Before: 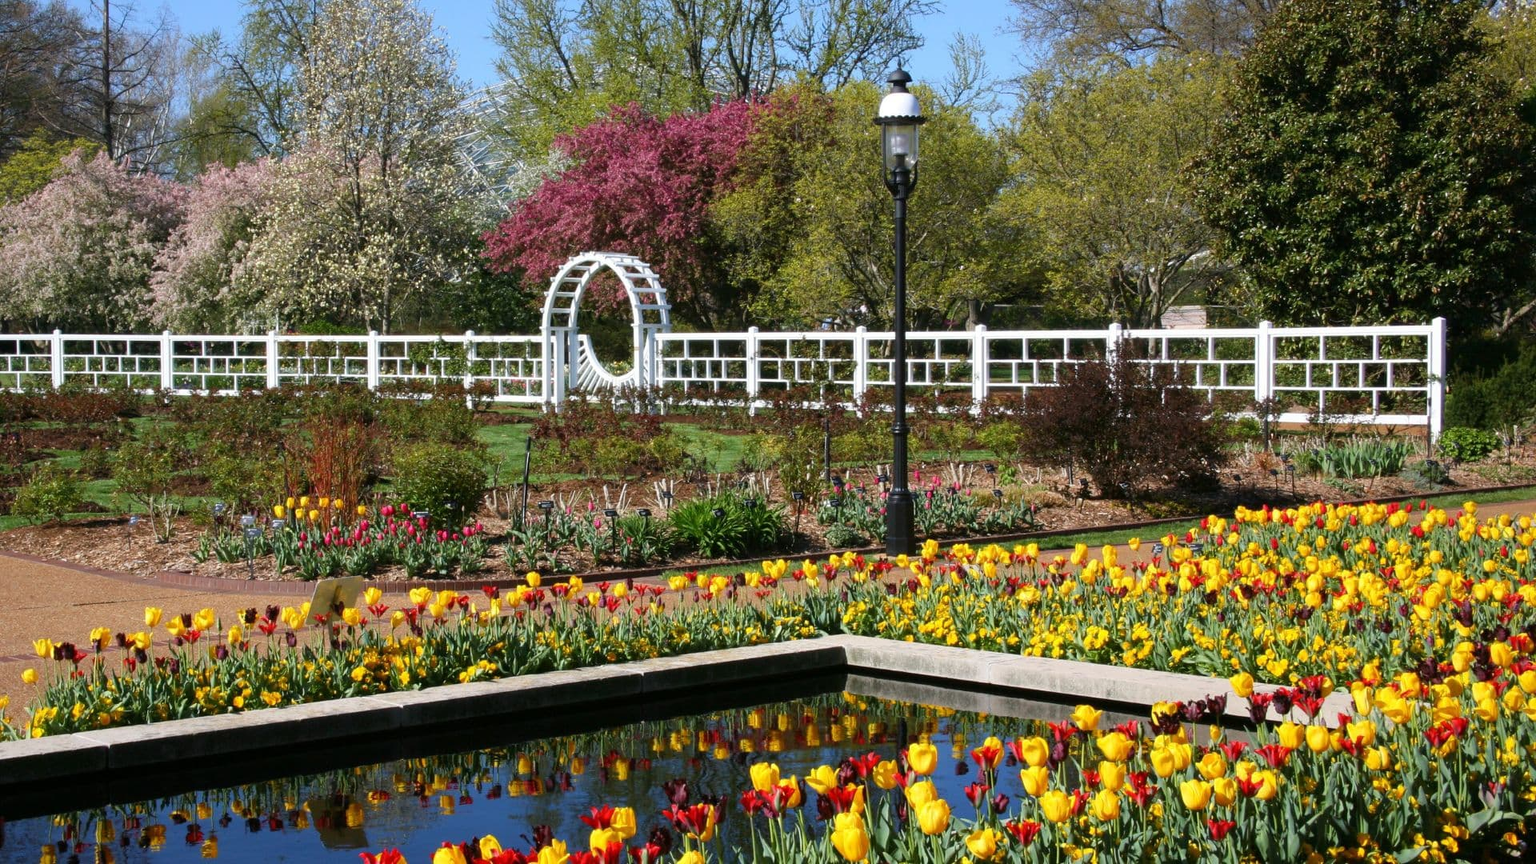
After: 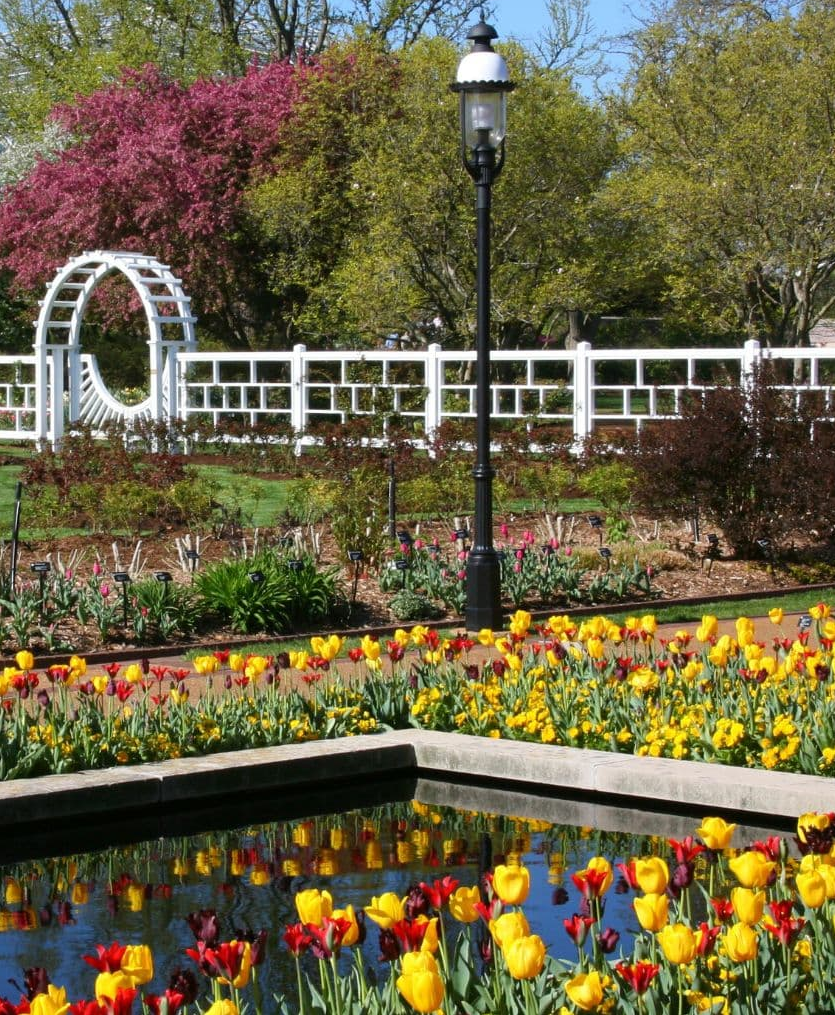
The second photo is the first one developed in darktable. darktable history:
crop: left 33.449%, top 5.95%, right 23.022%
